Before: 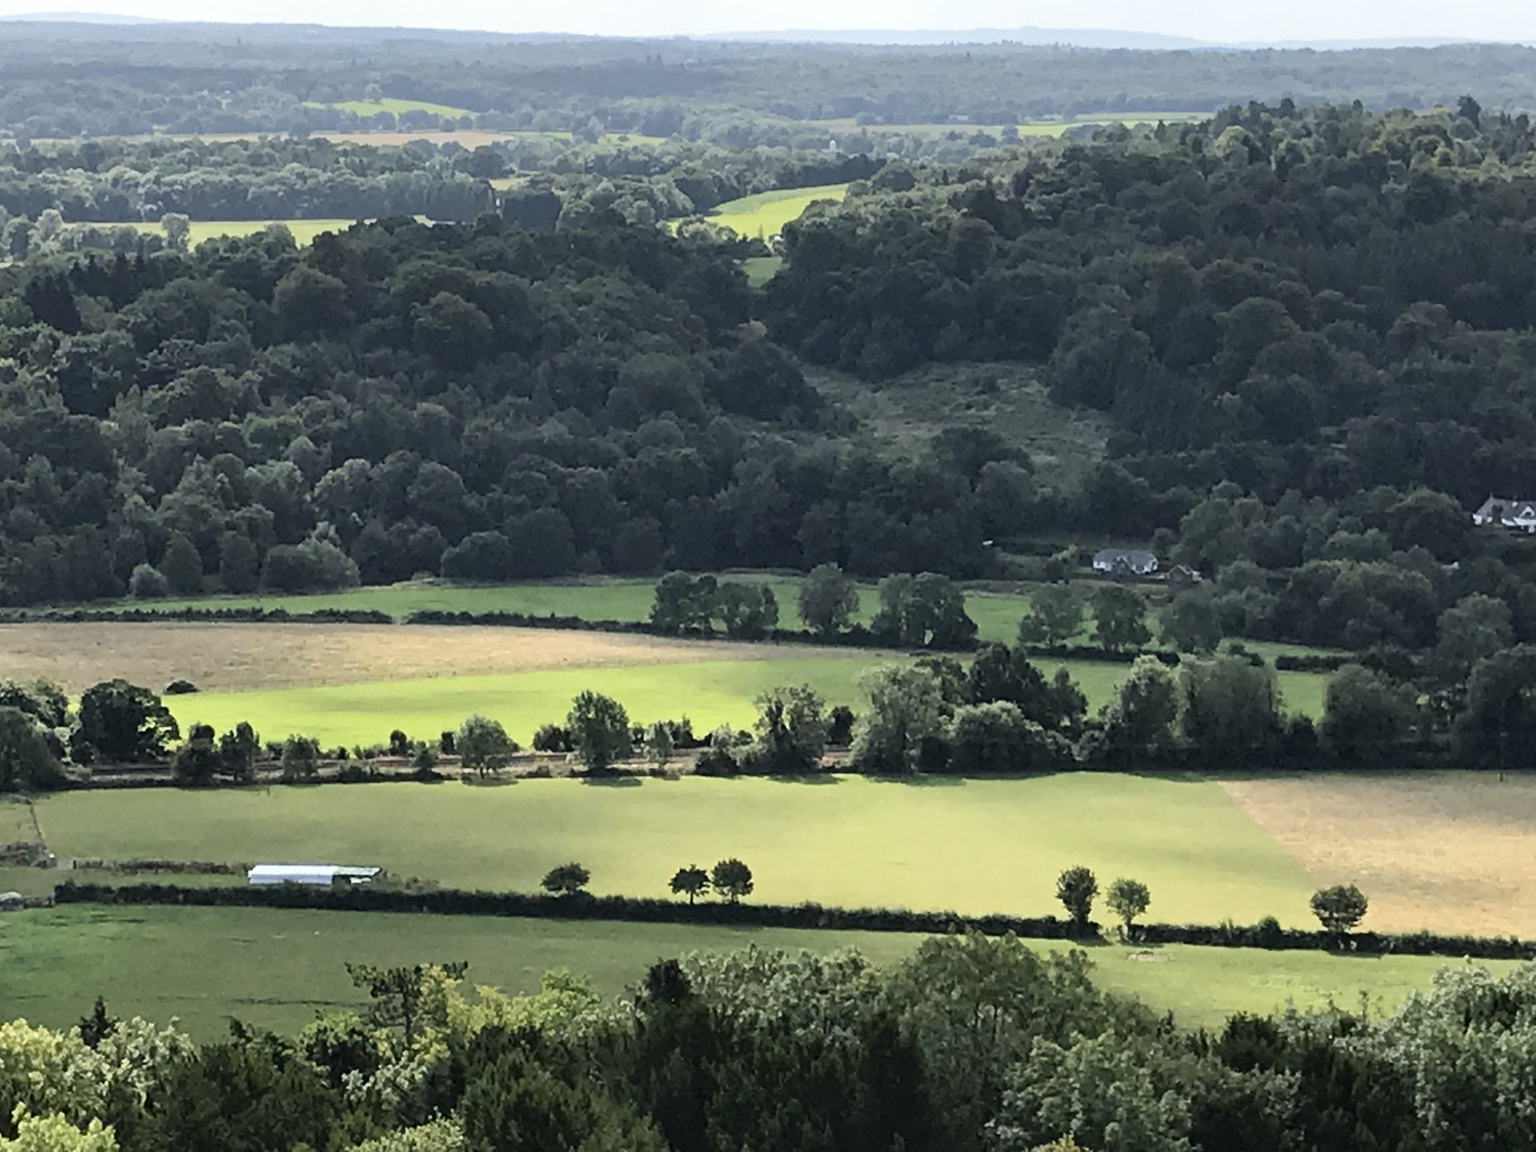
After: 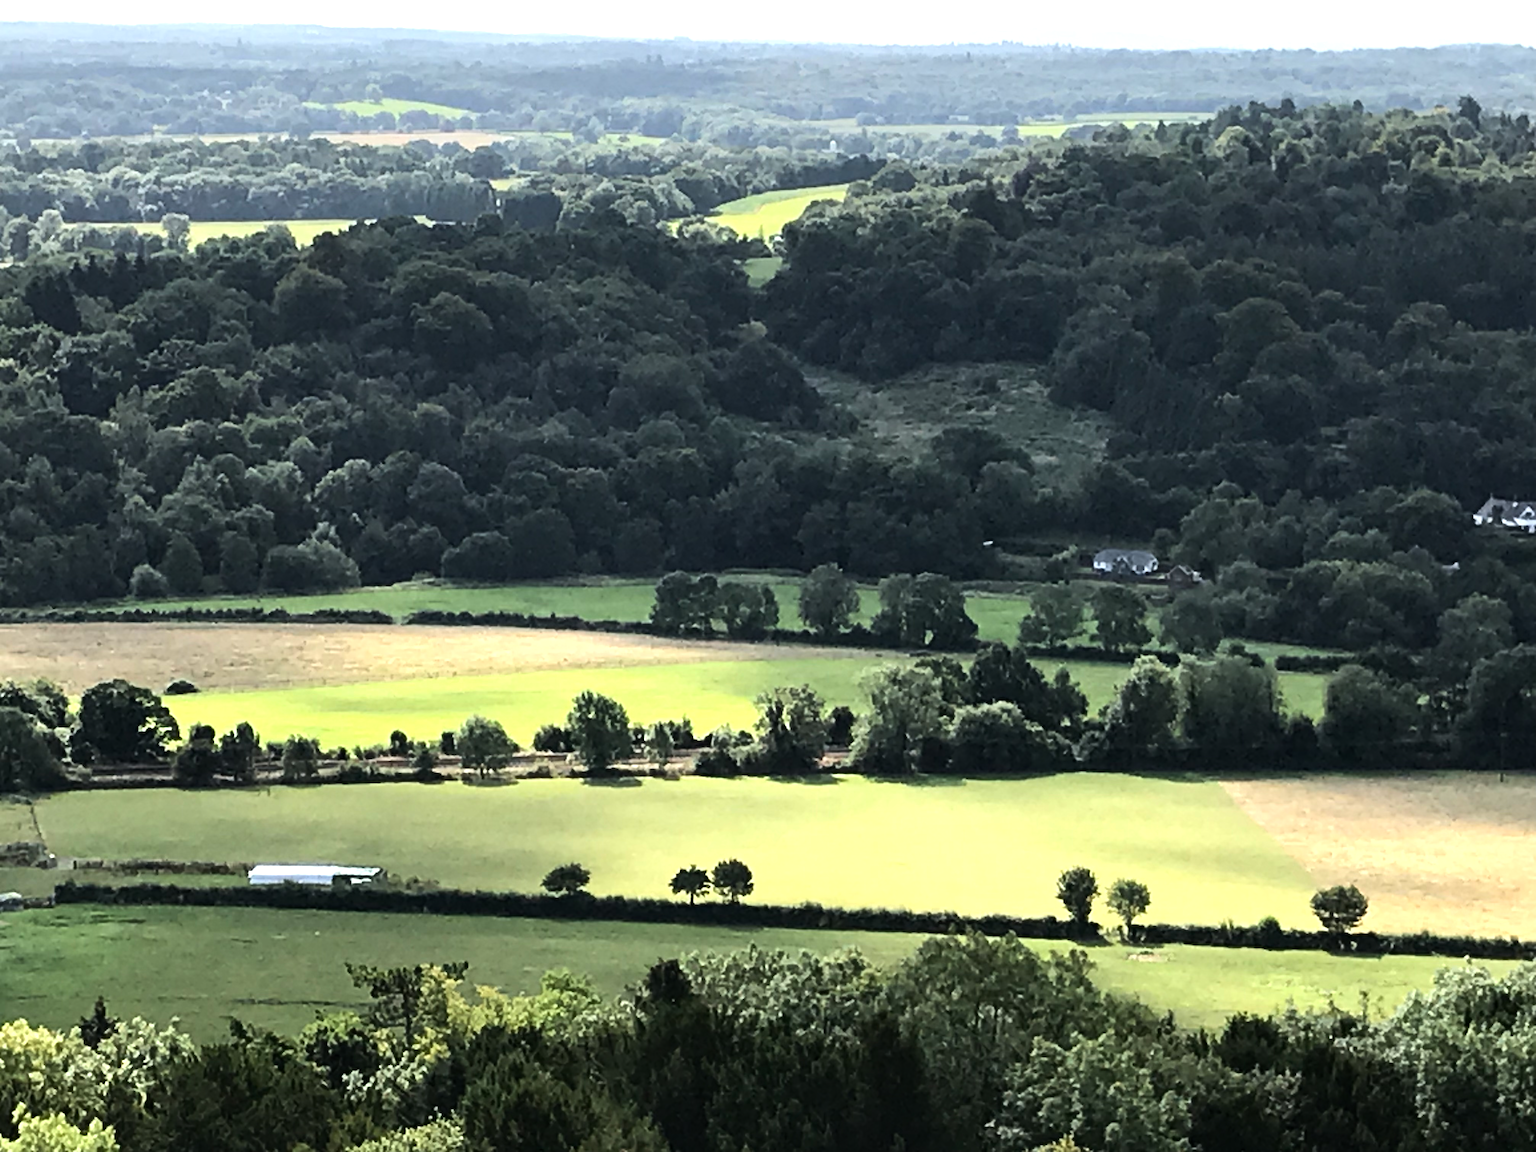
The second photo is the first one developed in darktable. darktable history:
tone equalizer: -8 EV -0.72 EV, -7 EV -0.69 EV, -6 EV -0.612 EV, -5 EV -0.376 EV, -3 EV 0.396 EV, -2 EV 0.6 EV, -1 EV 0.686 EV, +0 EV 0.745 EV, edges refinement/feathering 500, mask exposure compensation -1.57 EV, preserve details no
